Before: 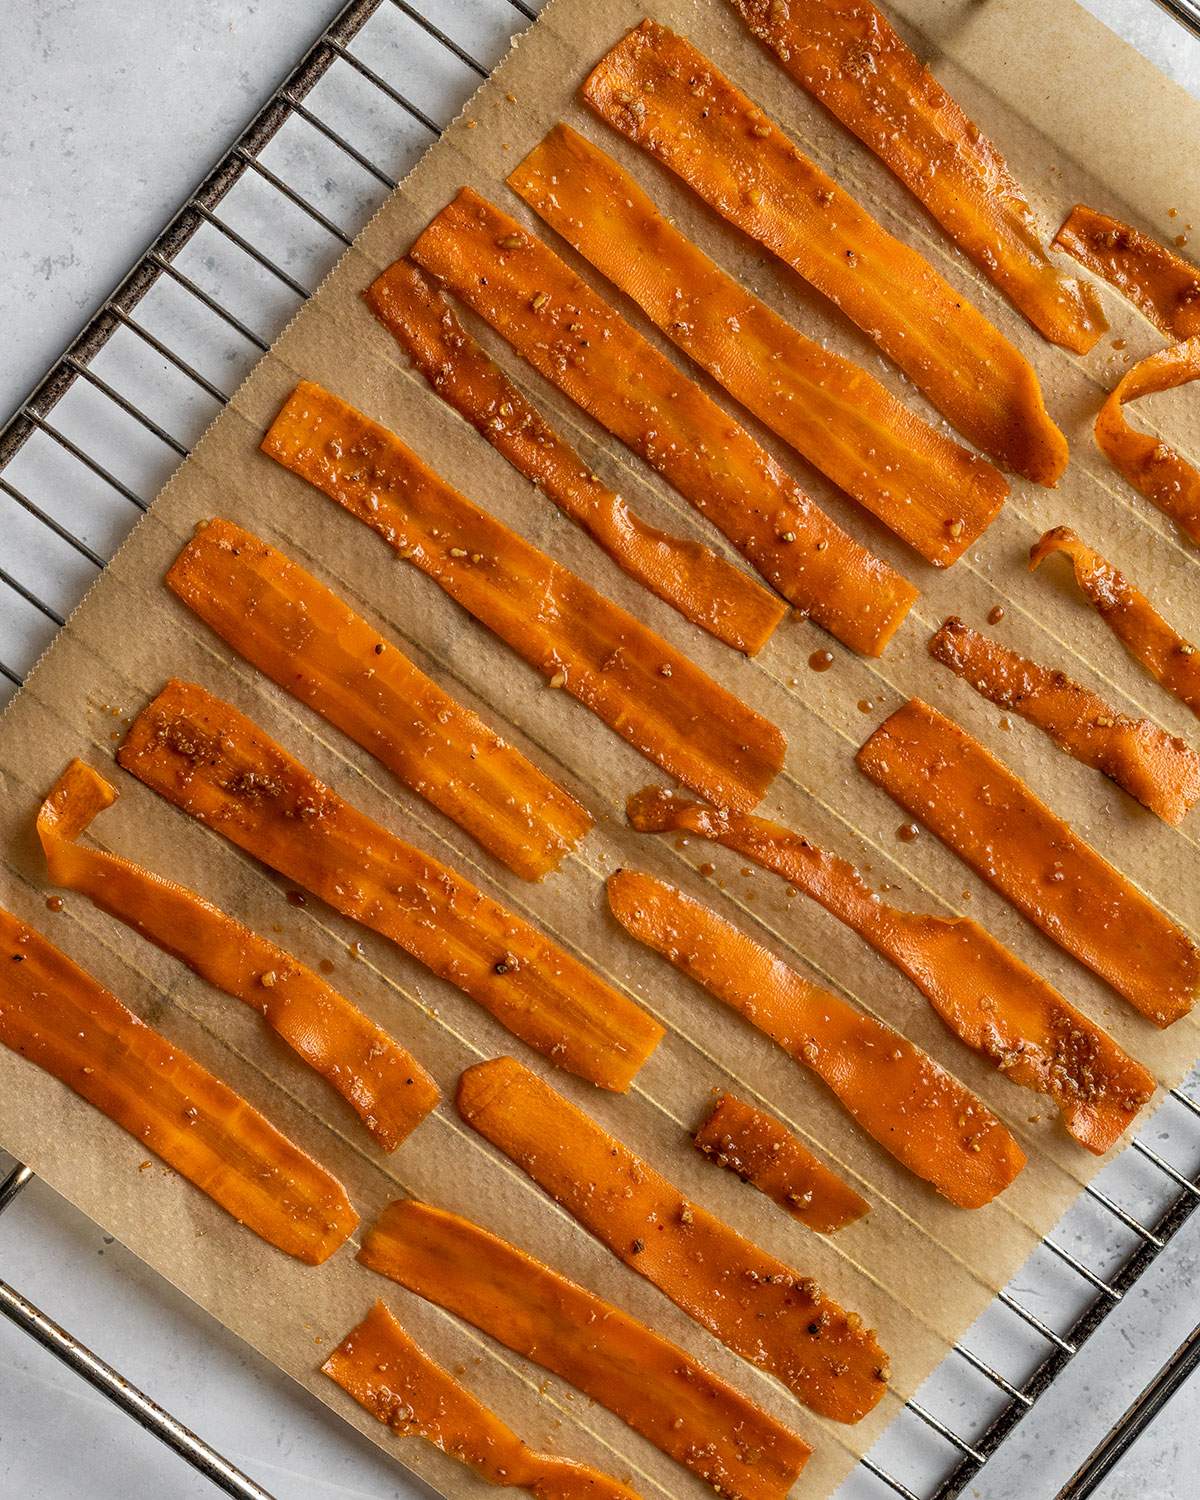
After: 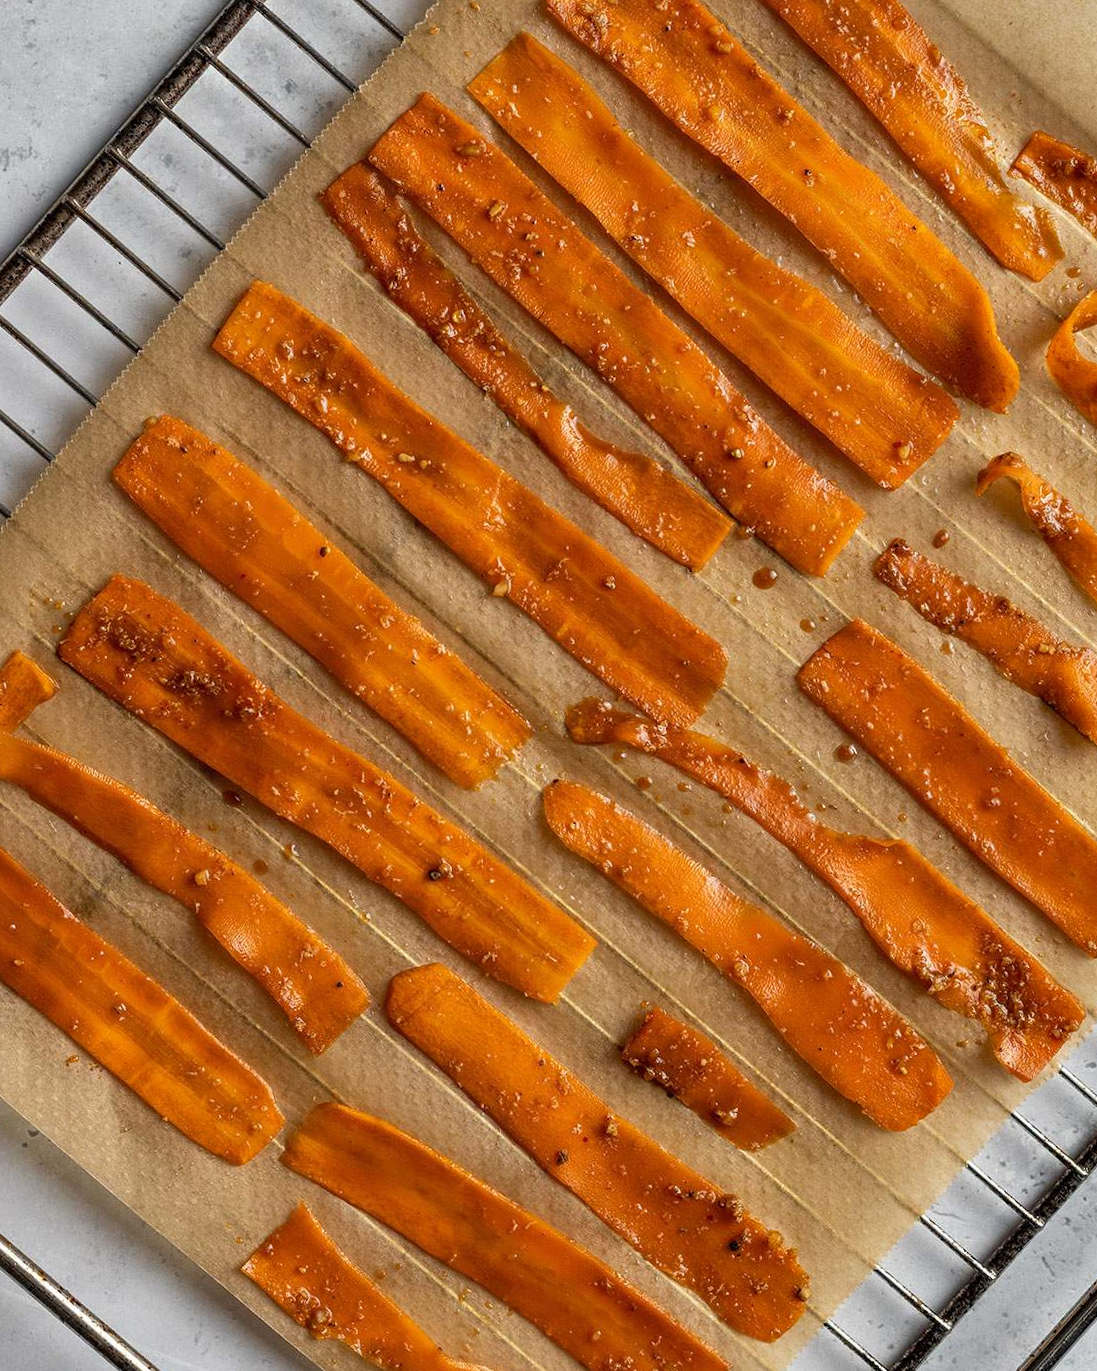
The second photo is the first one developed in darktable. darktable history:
crop and rotate: angle -1.96°, left 3.097%, top 4.154%, right 1.586%, bottom 0.529%
shadows and highlights: low approximation 0.01, soften with gaussian
